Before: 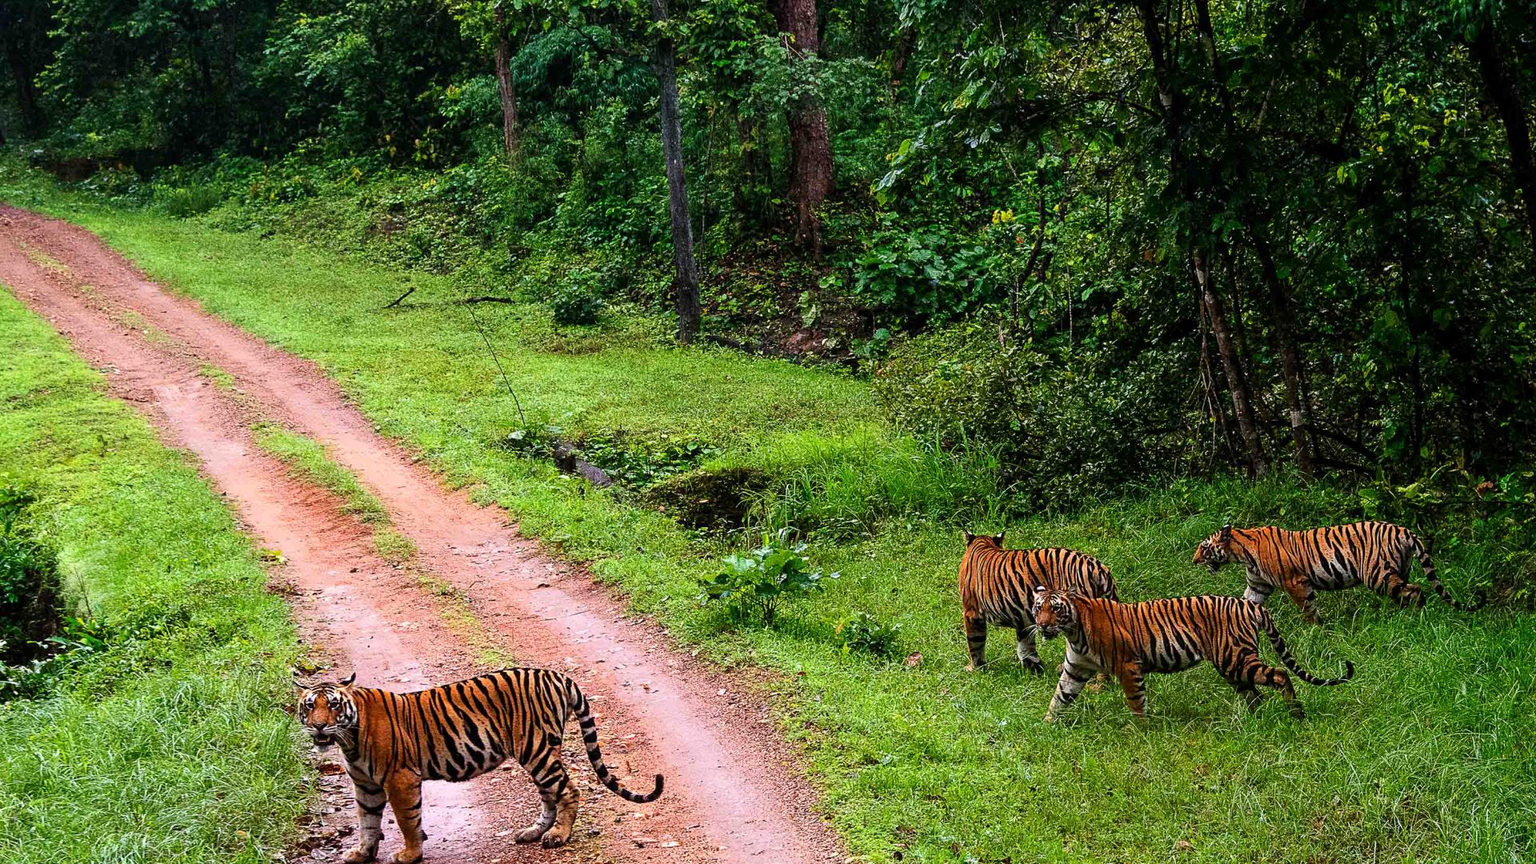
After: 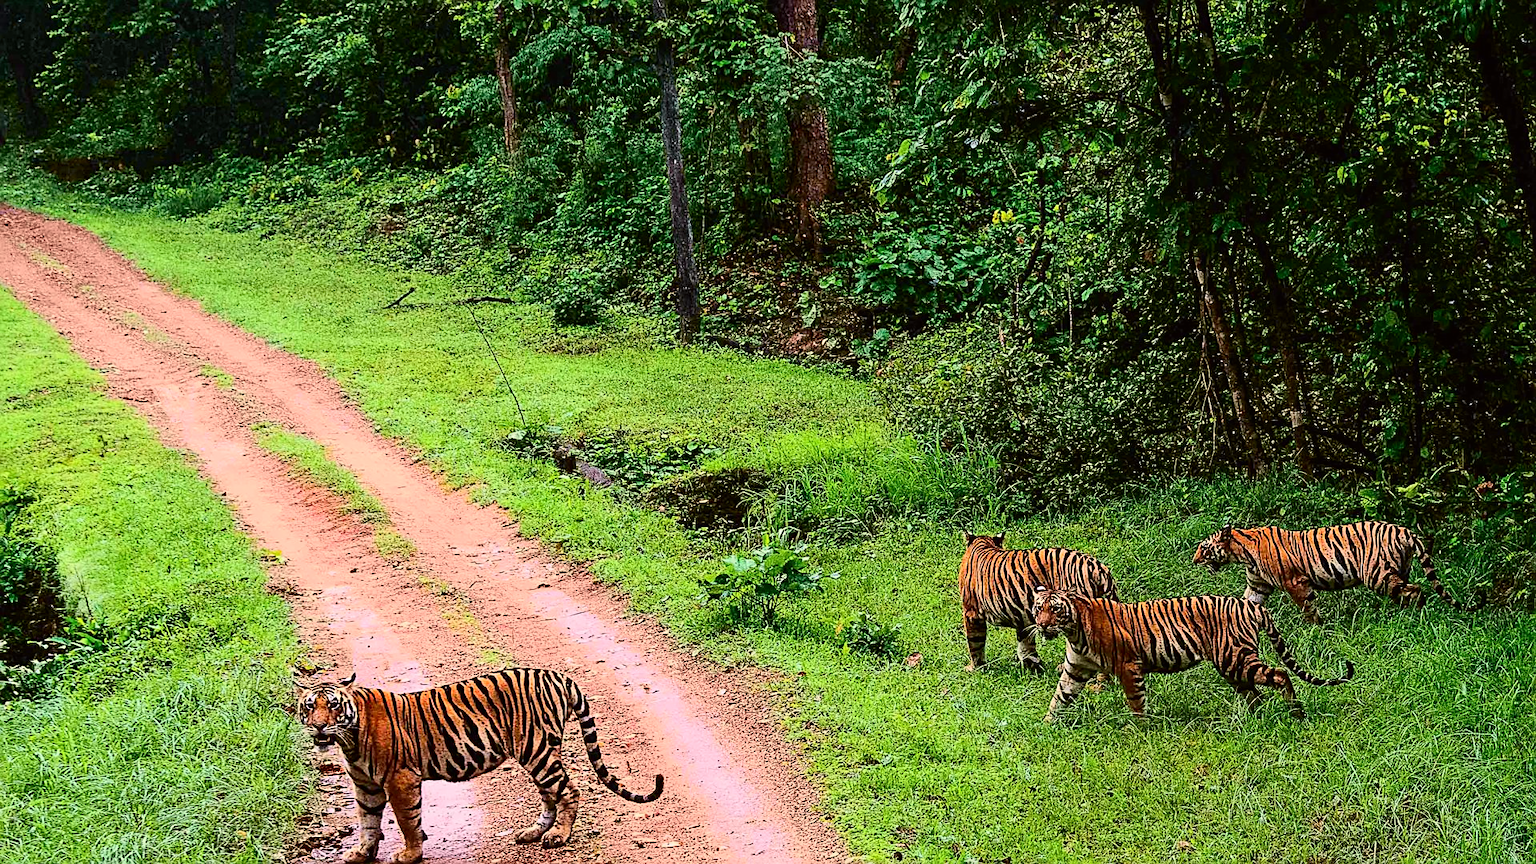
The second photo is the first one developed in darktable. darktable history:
sharpen: amount 0.558
tone curve: curves: ch0 [(0, 0.006) (0.184, 0.172) (0.405, 0.46) (0.456, 0.528) (0.634, 0.728) (0.877, 0.89) (0.984, 0.935)]; ch1 [(0, 0) (0.443, 0.43) (0.492, 0.495) (0.566, 0.582) (0.595, 0.606) (0.608, 0.609) (0.65, 0.677) (1, 1)]; ch2 [(0, 0) (0.33, 0.301) (0.421, 0.443) (0.447, 0.489) (0.492, 0.495) (0.537, 0.583) (0.586, 0.591) (0.663, 0.686) (1, 1)], color space Lab, independent channels, preserve colors none
